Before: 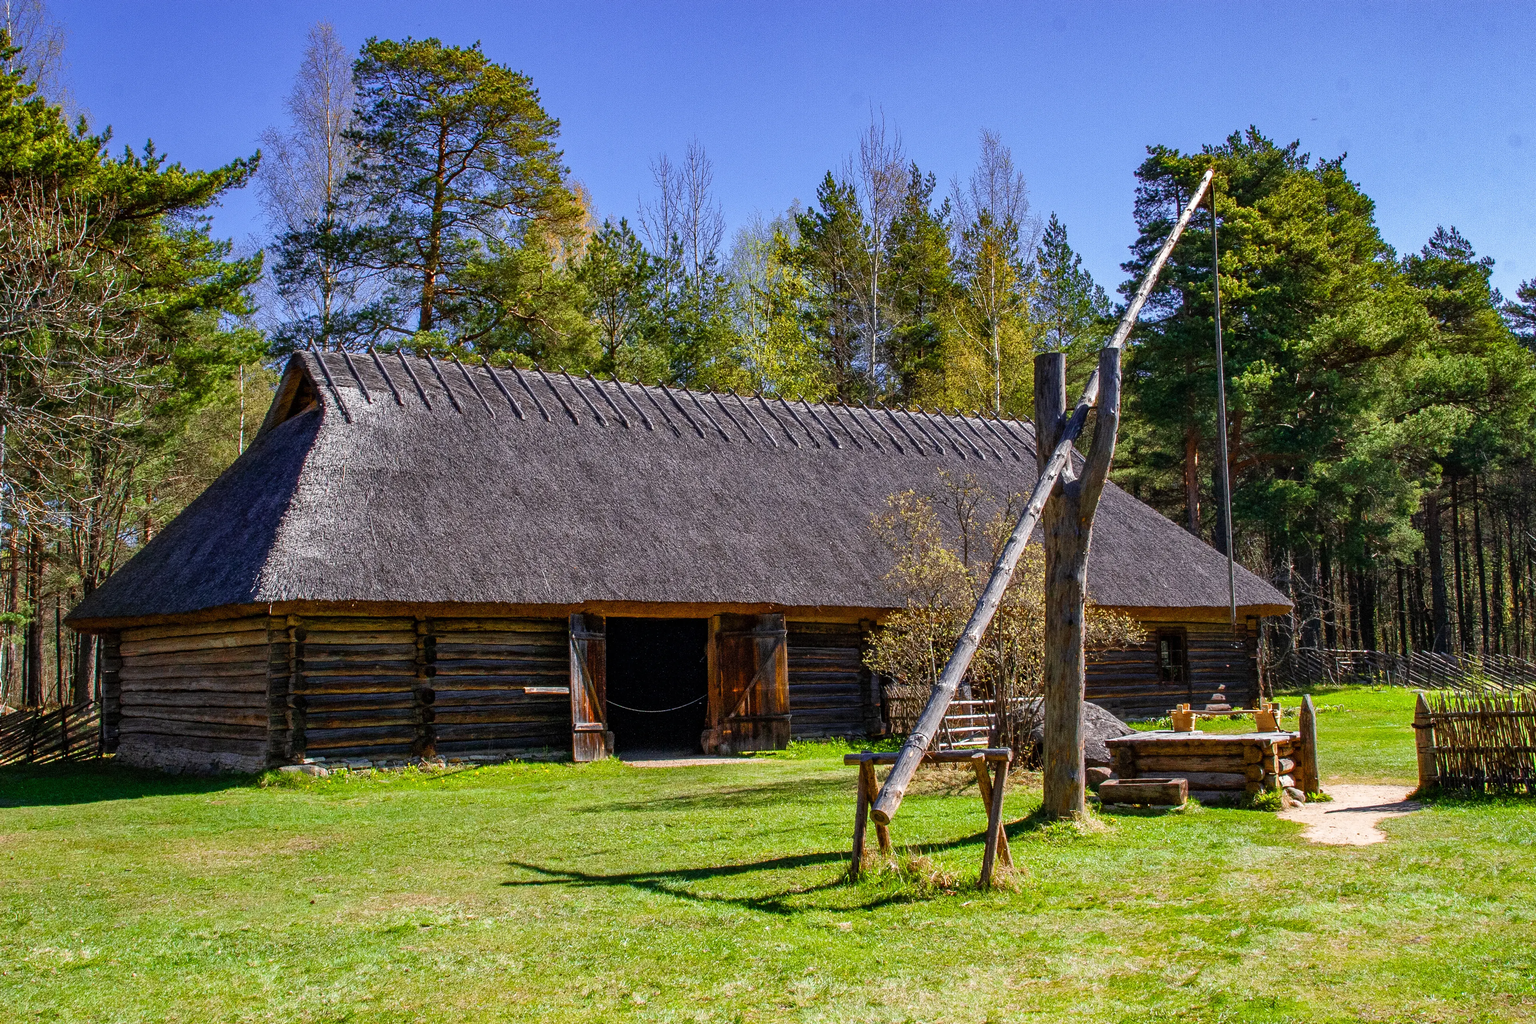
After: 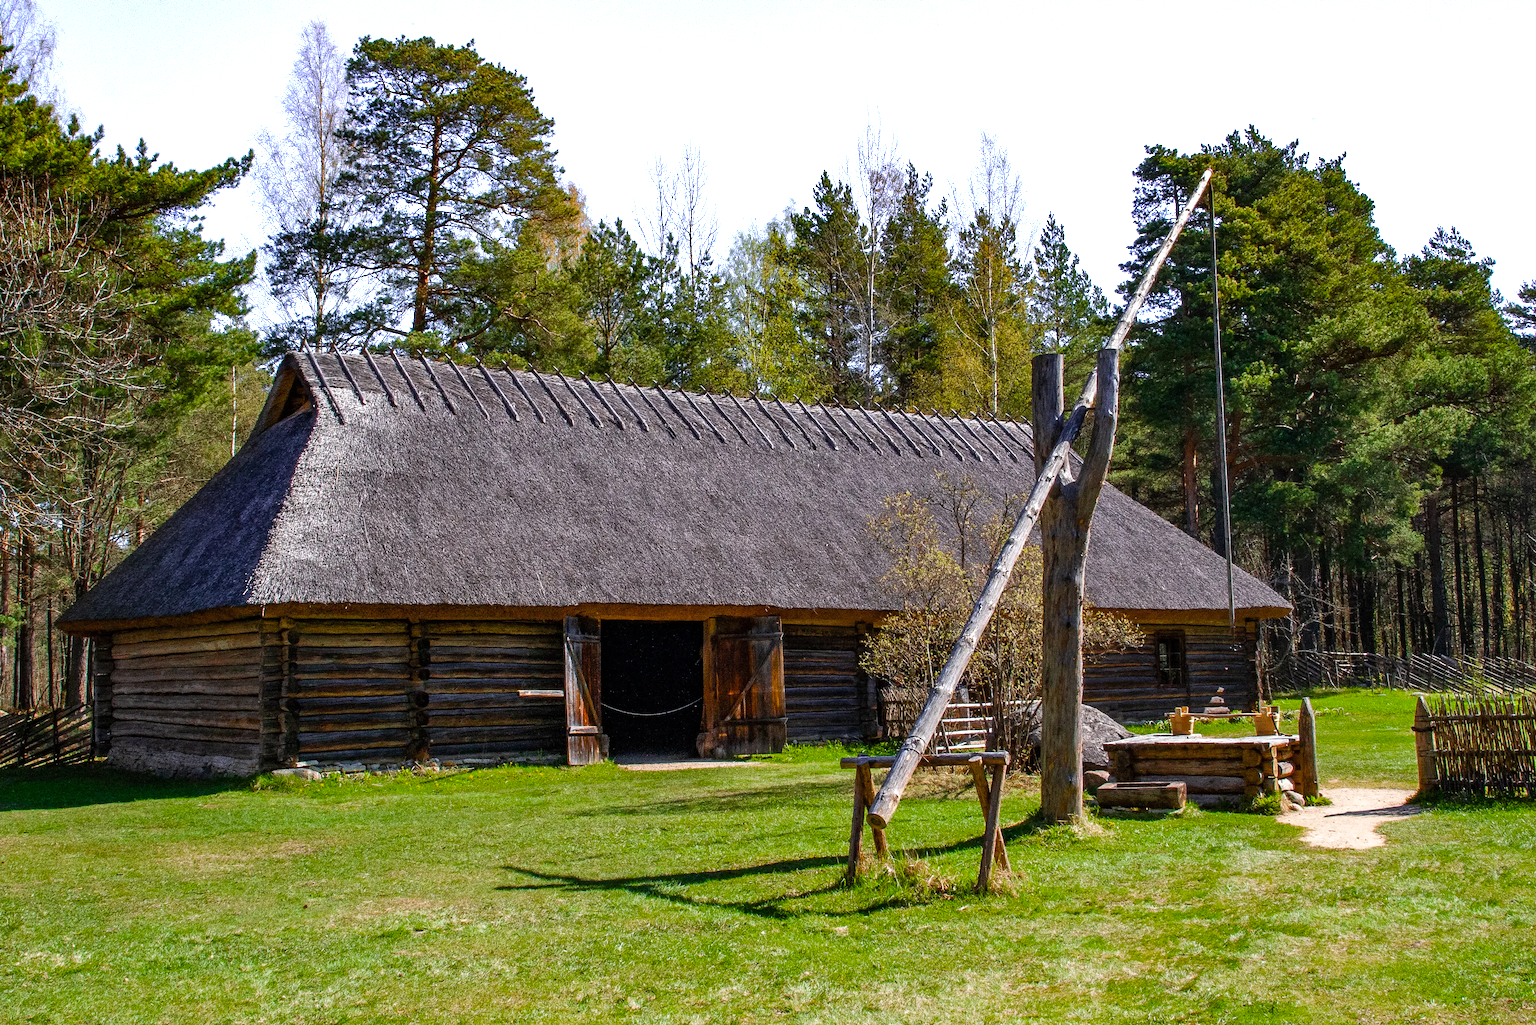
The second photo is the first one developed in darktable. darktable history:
shadows and highlights: shadows -12.5, white point adjustment 4, highlights 28.33
crop and rotate: left 0.614%, top 0.179%, bottom 0.309%
color zones: curves: ch0 [(0.203, 0.433) (0.607, 0.517) (0.697, 0.696) (0.705, 0.897)]
